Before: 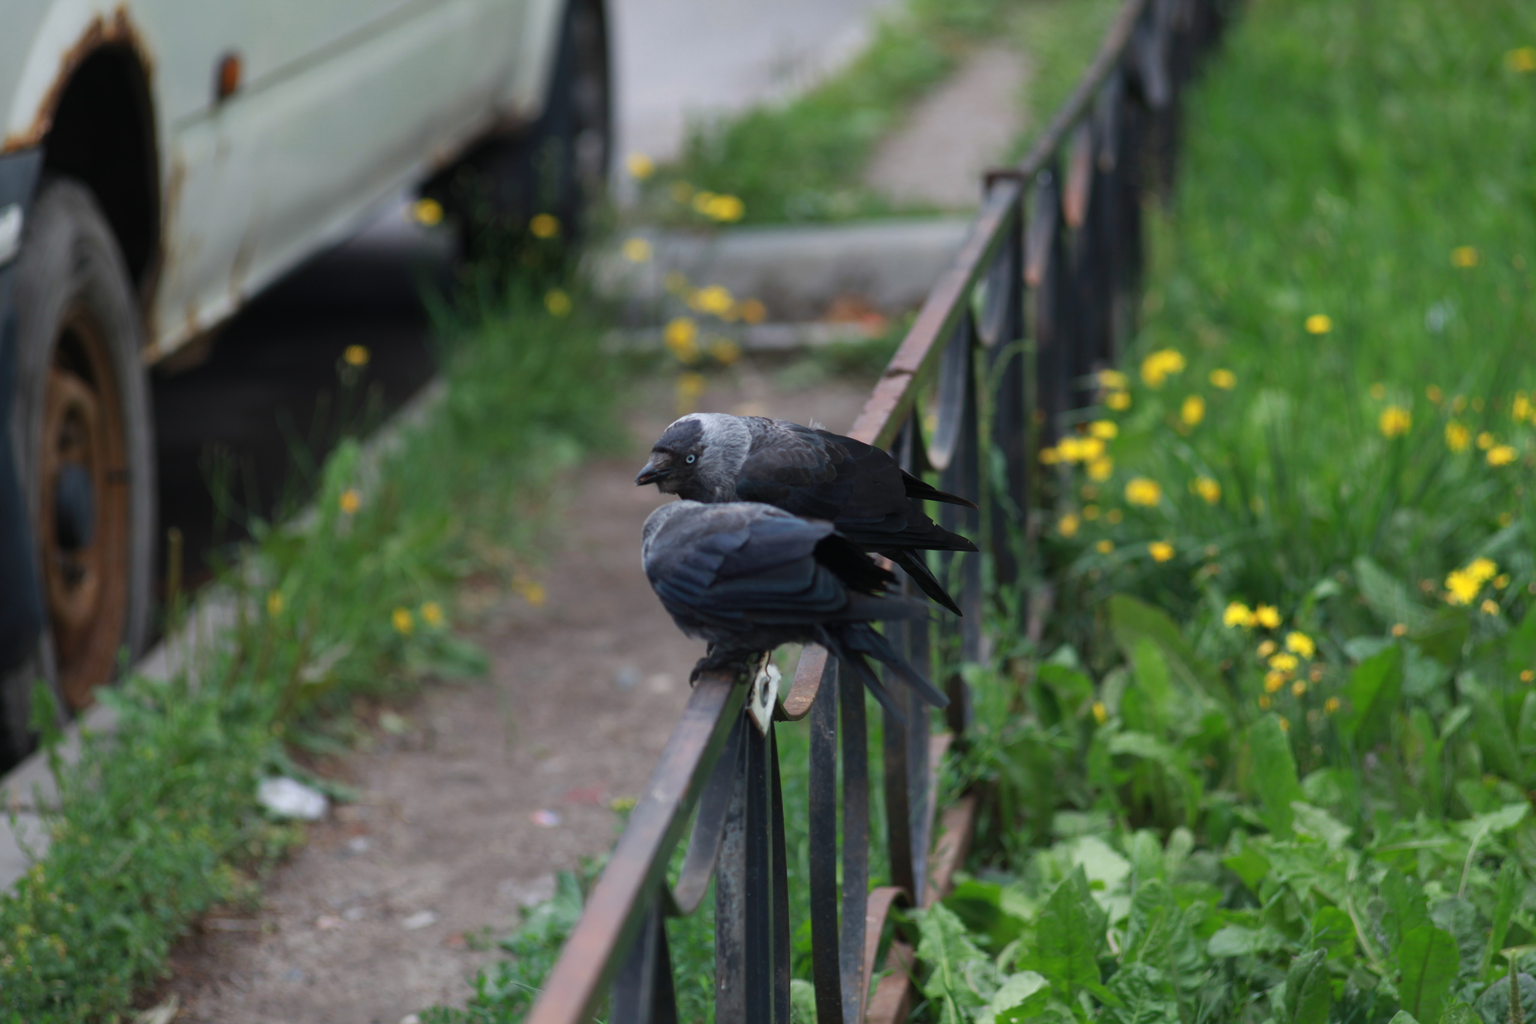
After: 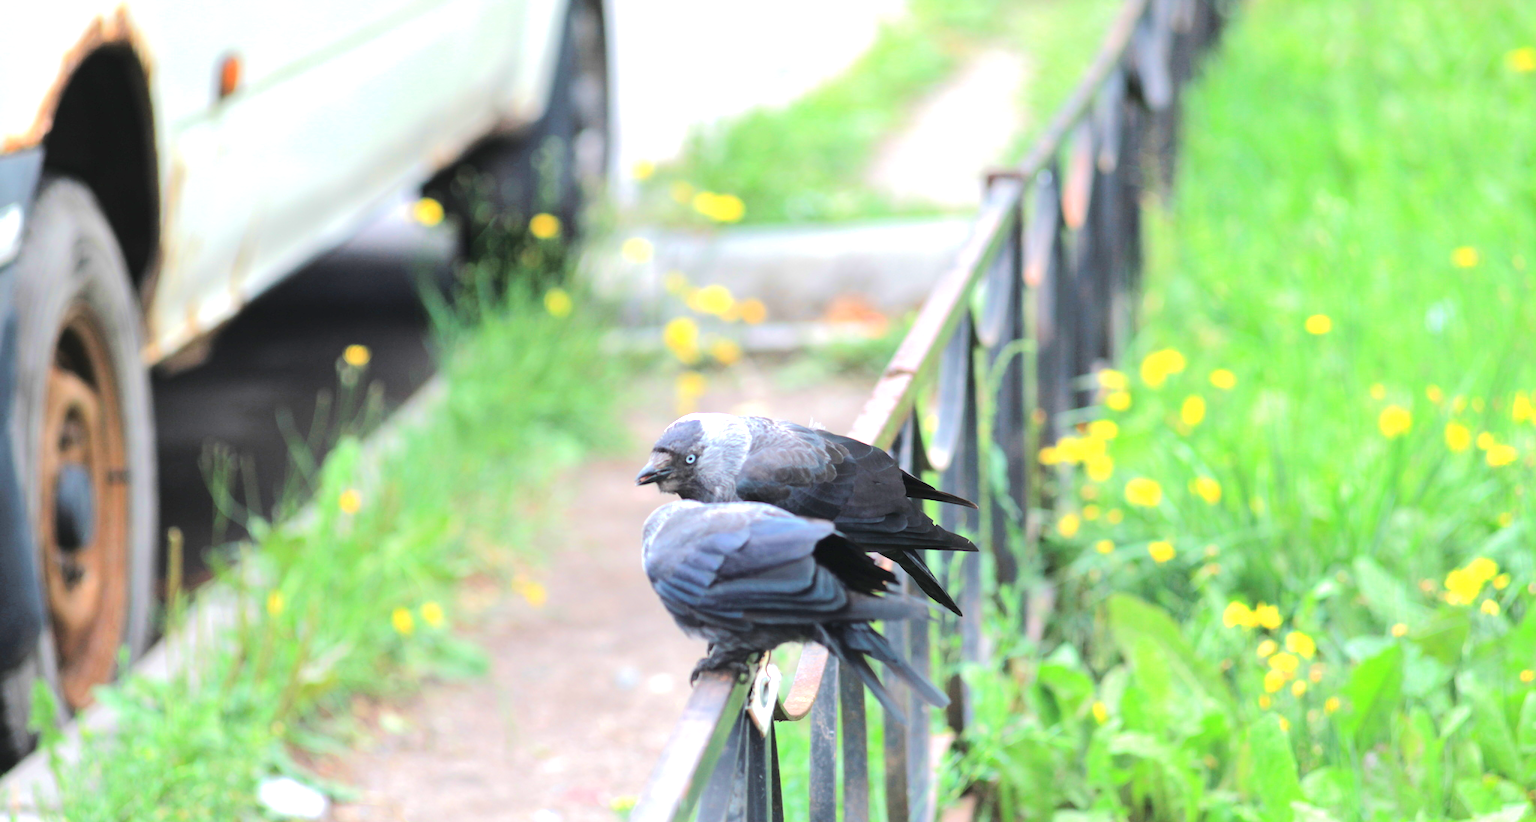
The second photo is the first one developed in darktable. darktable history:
exposure: black level correction 0, exposure 1.703 EV, compensate highlight preservation false
crop: bottom 19.6%
tone equalizer: -7 EV 0.163 EV, -6 EV 0.564 EV, -5 EV 1.19 EV, -4 EV 1.34 EV, -3 EV 1.14 EV, -2 EV 0.6 EV, -1 EV 0.157 EV, edges refinement/feathering 500, mask exposure compensation -1.57 EV, preserve details no
